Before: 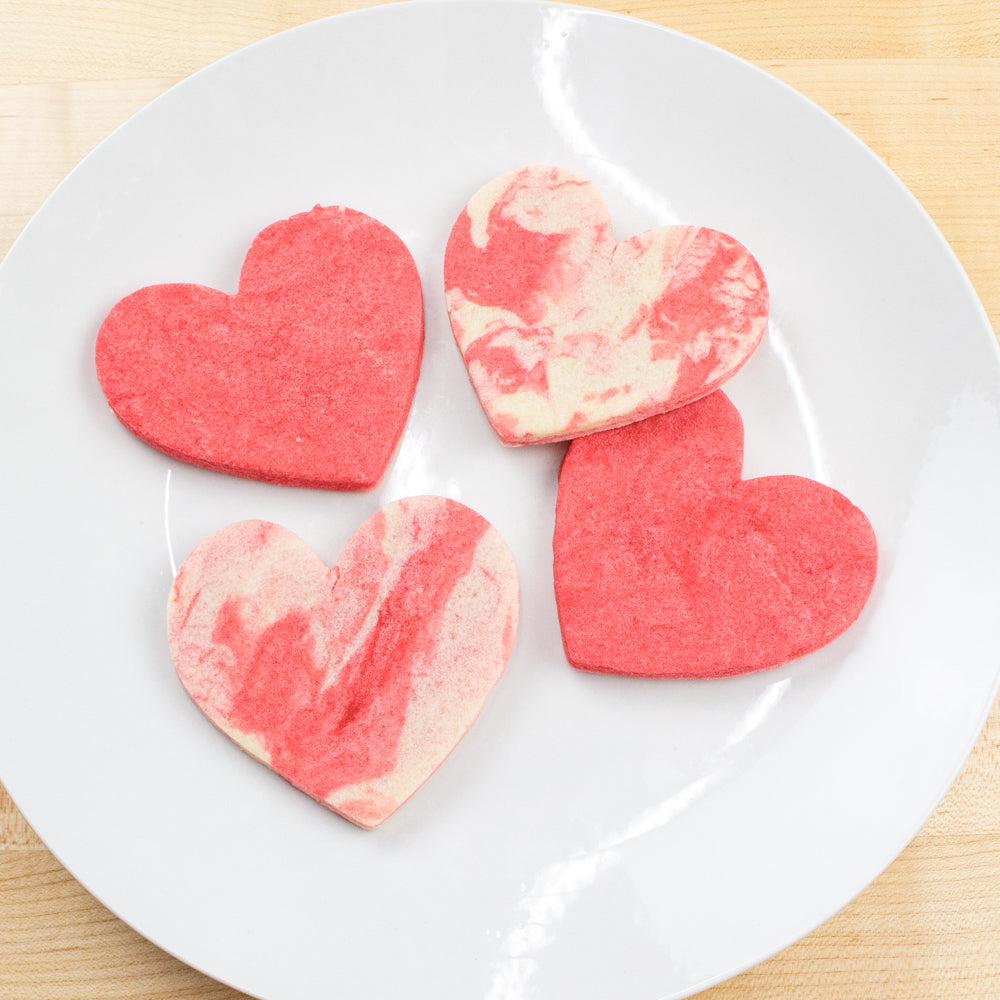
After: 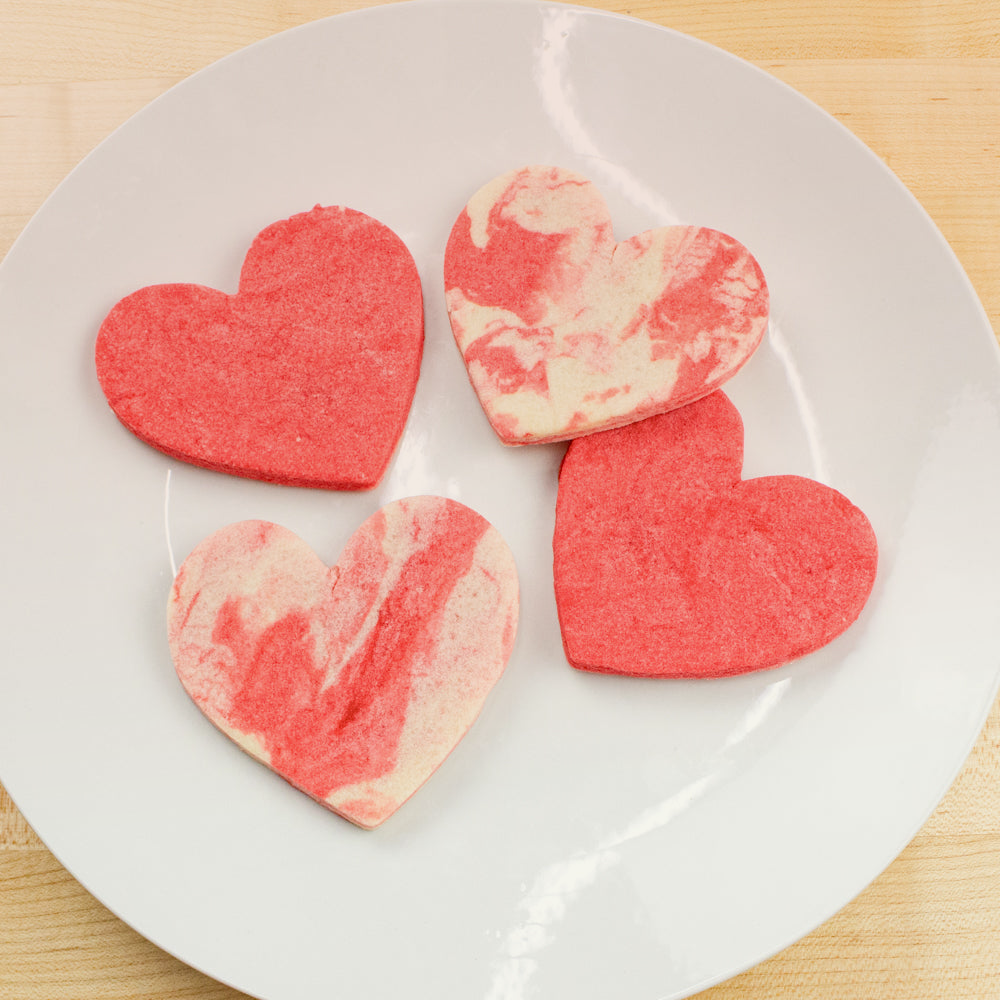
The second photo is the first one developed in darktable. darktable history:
graduated density: density 0.38 EV, hardness 21%, rotation -6.11°, saturation 32%
color balance: mode lift, gamma, gain (sRGB), lift [1.04, 1, 1, 0.97], gamma [1.01, 1, 1, 0.97], gain [0.96, 1, 1, 0.97]
haze removal: strength 0.29, distance 0.25, compatibility mode true, adaptive false
